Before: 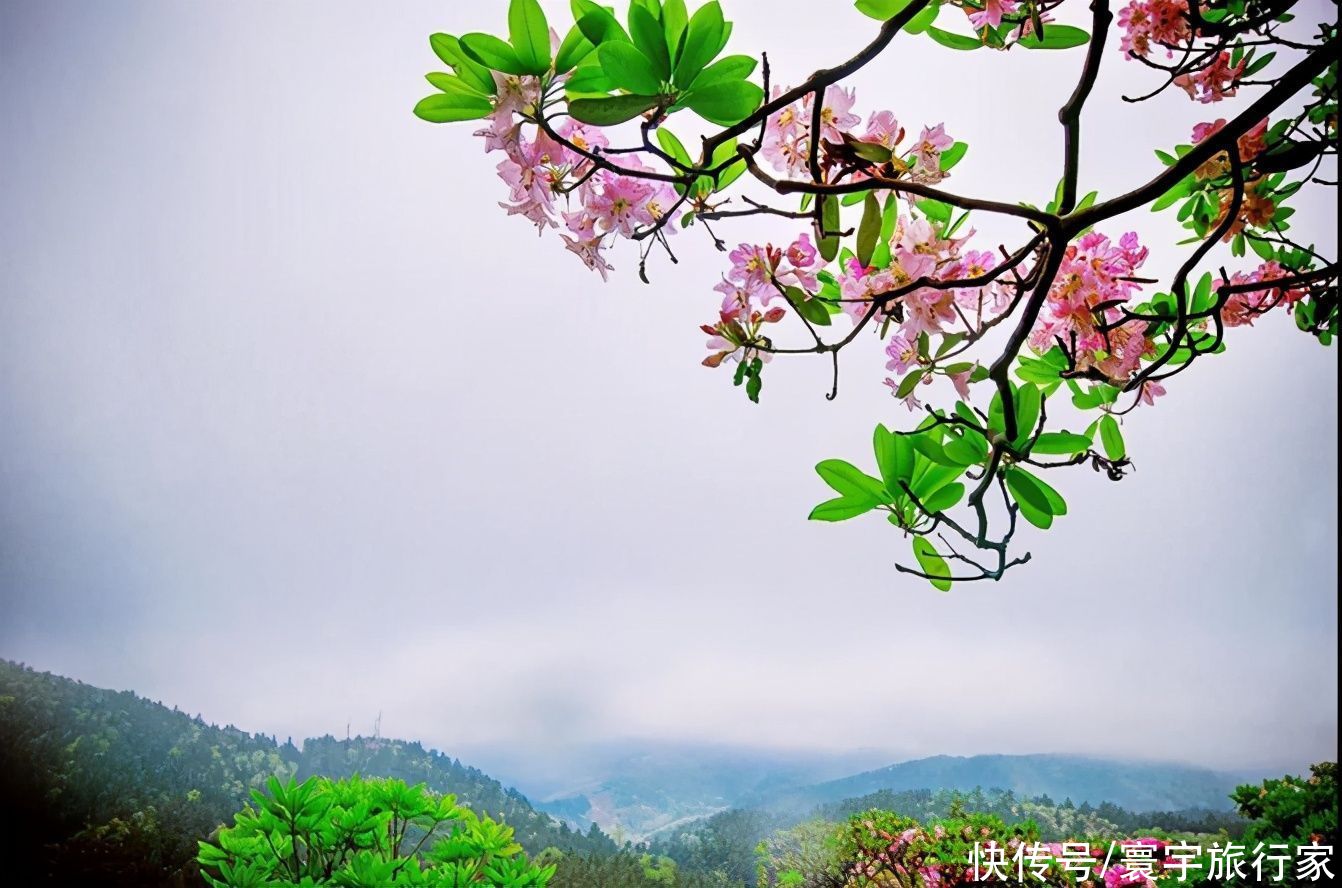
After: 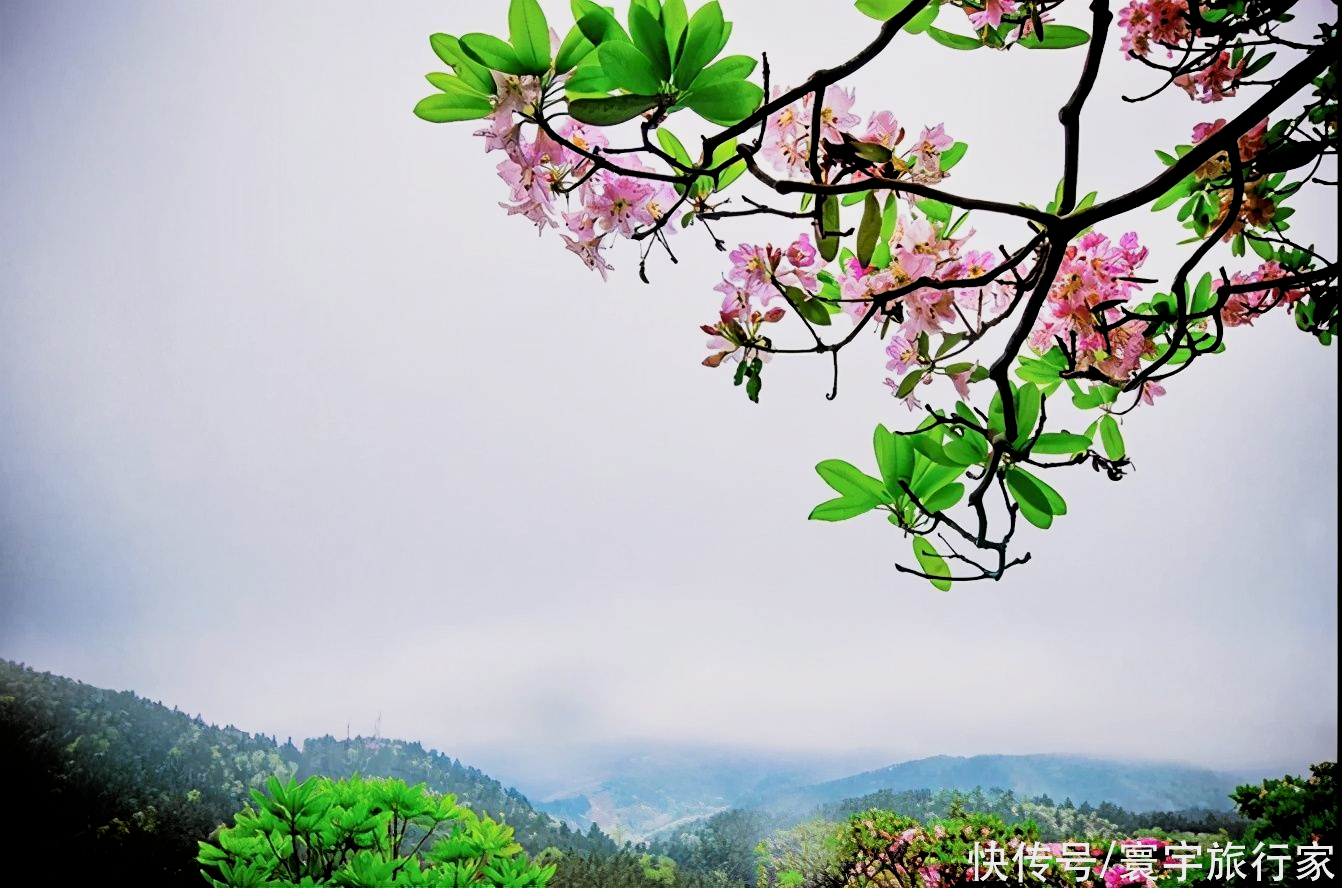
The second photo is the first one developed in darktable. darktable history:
filmic rgb: black relative exposure -5 EV, white relative exposure 3.5 EV, hardness 3.19, contrast 1.4, highlights saturation mix -50%
tone equalizer: on, module defaults
